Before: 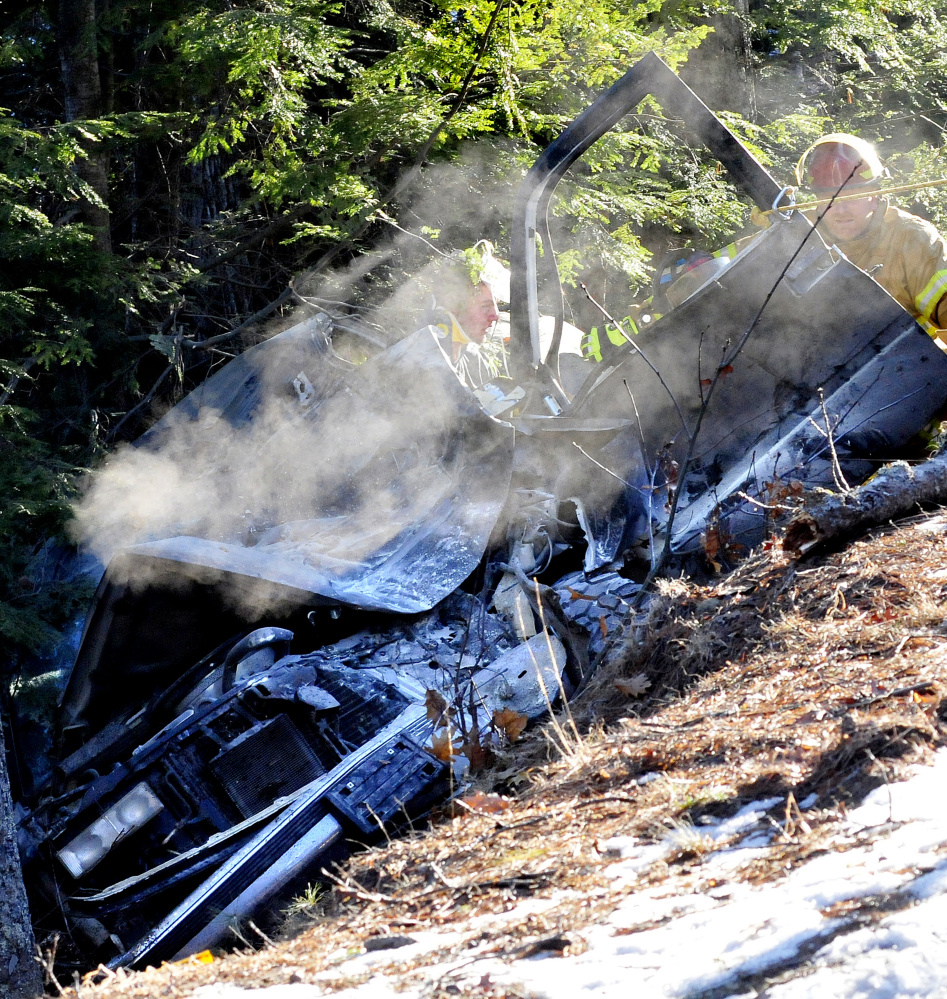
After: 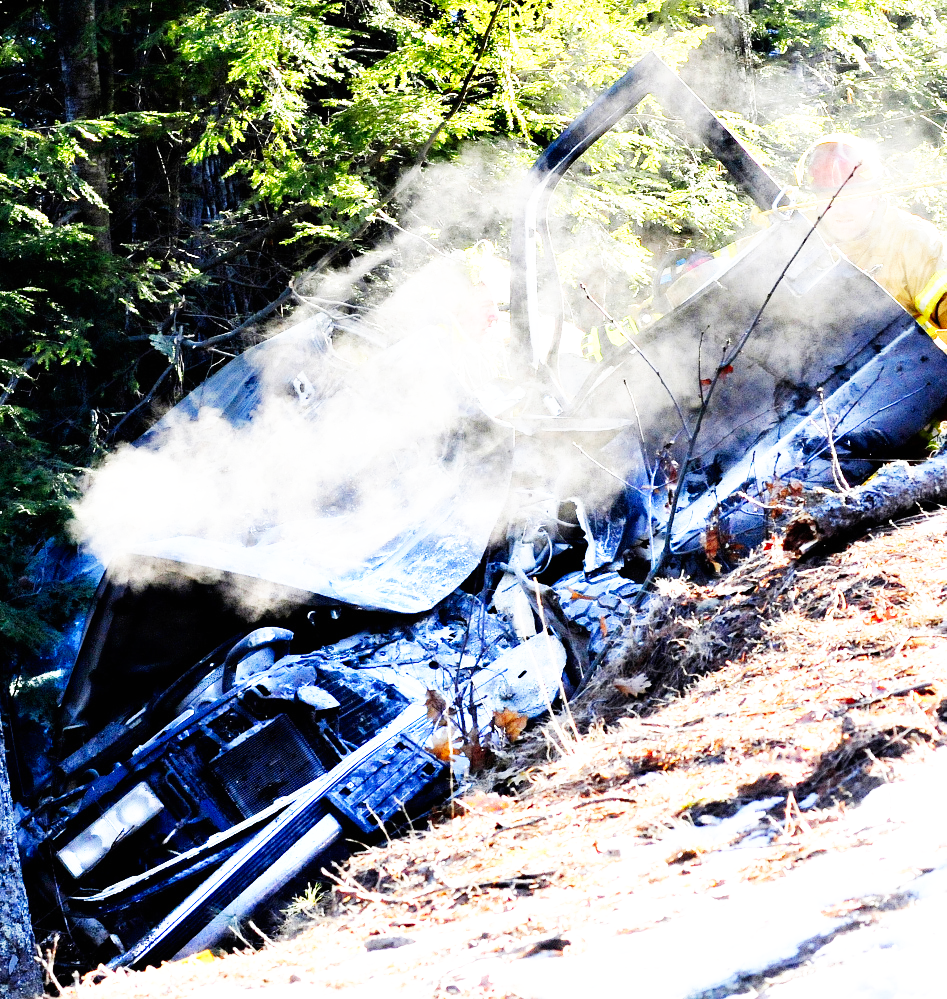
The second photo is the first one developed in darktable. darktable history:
base curve: curves: ch0 [(0, 0) (0.007, 0.004) (0.027, 0.03) (0.046, 0.07) (0.207, 0.54) (0.442, 0.872) (0.673, 0.972) (1, 1)], preserve colors none
exposure: exposure 0.6 EV, compensate highlight preservation false
